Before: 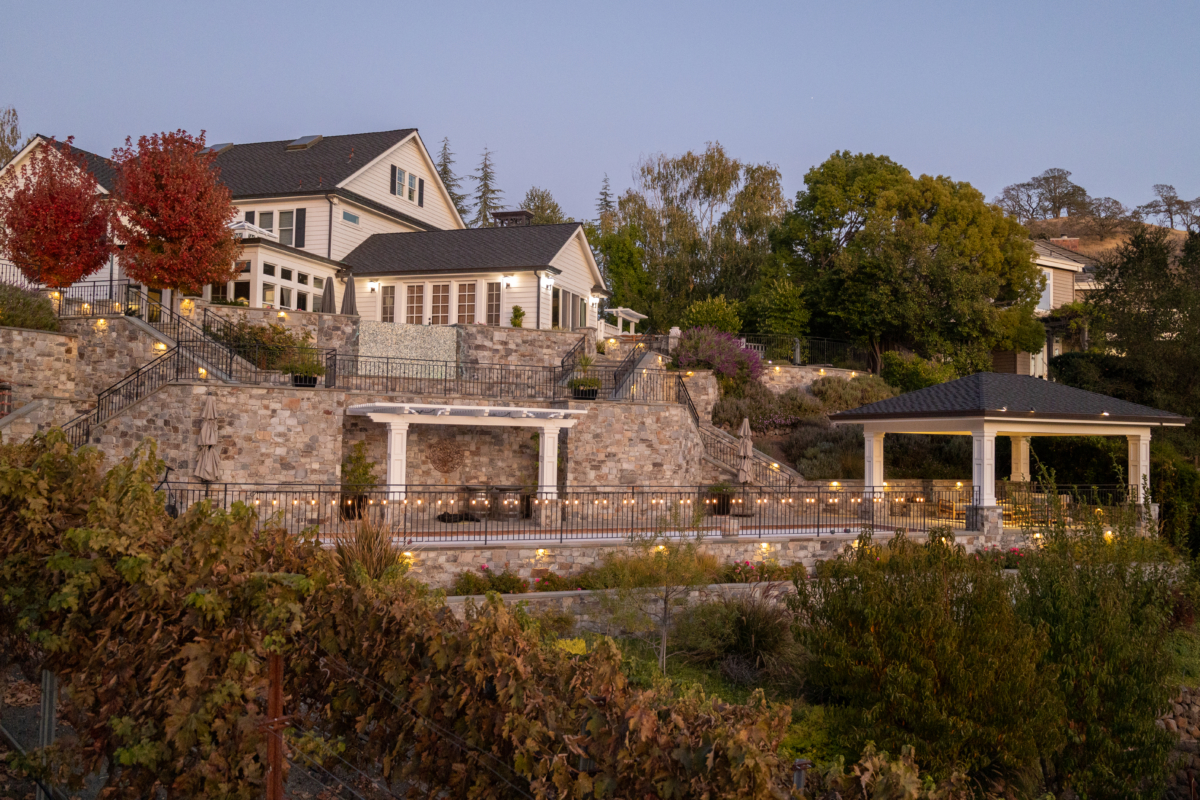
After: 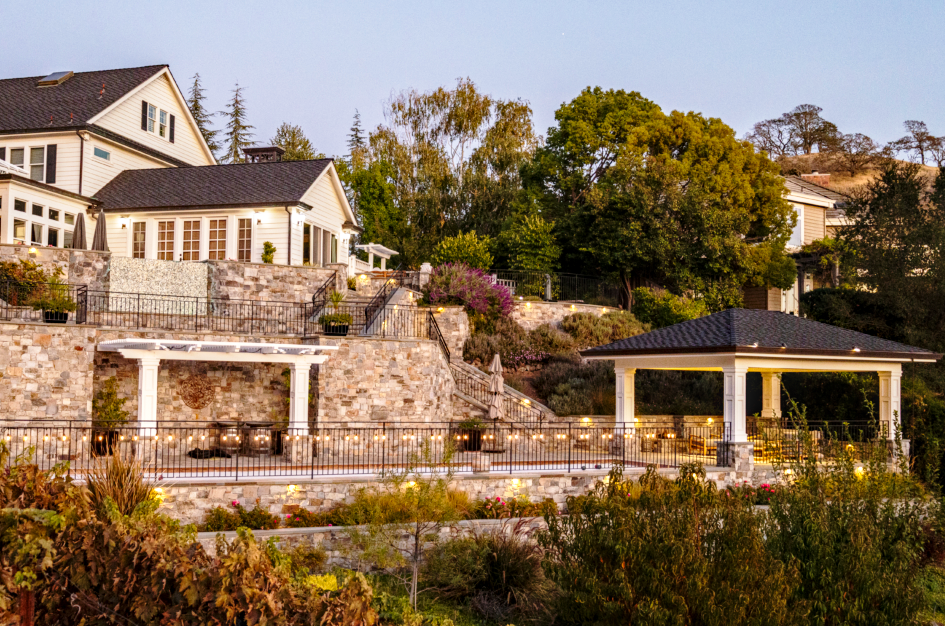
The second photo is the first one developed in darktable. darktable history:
crop and rotate: left 20.785%, top 8.093%, right 0.454%, bottom 13.607%
base curve: curves: ch0 [(0, 0) (0.028, 0.03) (0.121, 0.232) (0.46, 0.748) (0.859, 0.968) (1, 1)], preserve colors none
local contrast: on, module defaults
haze removal: strength 0.283, distance 0.251, compatibility mode true, adaptive false
